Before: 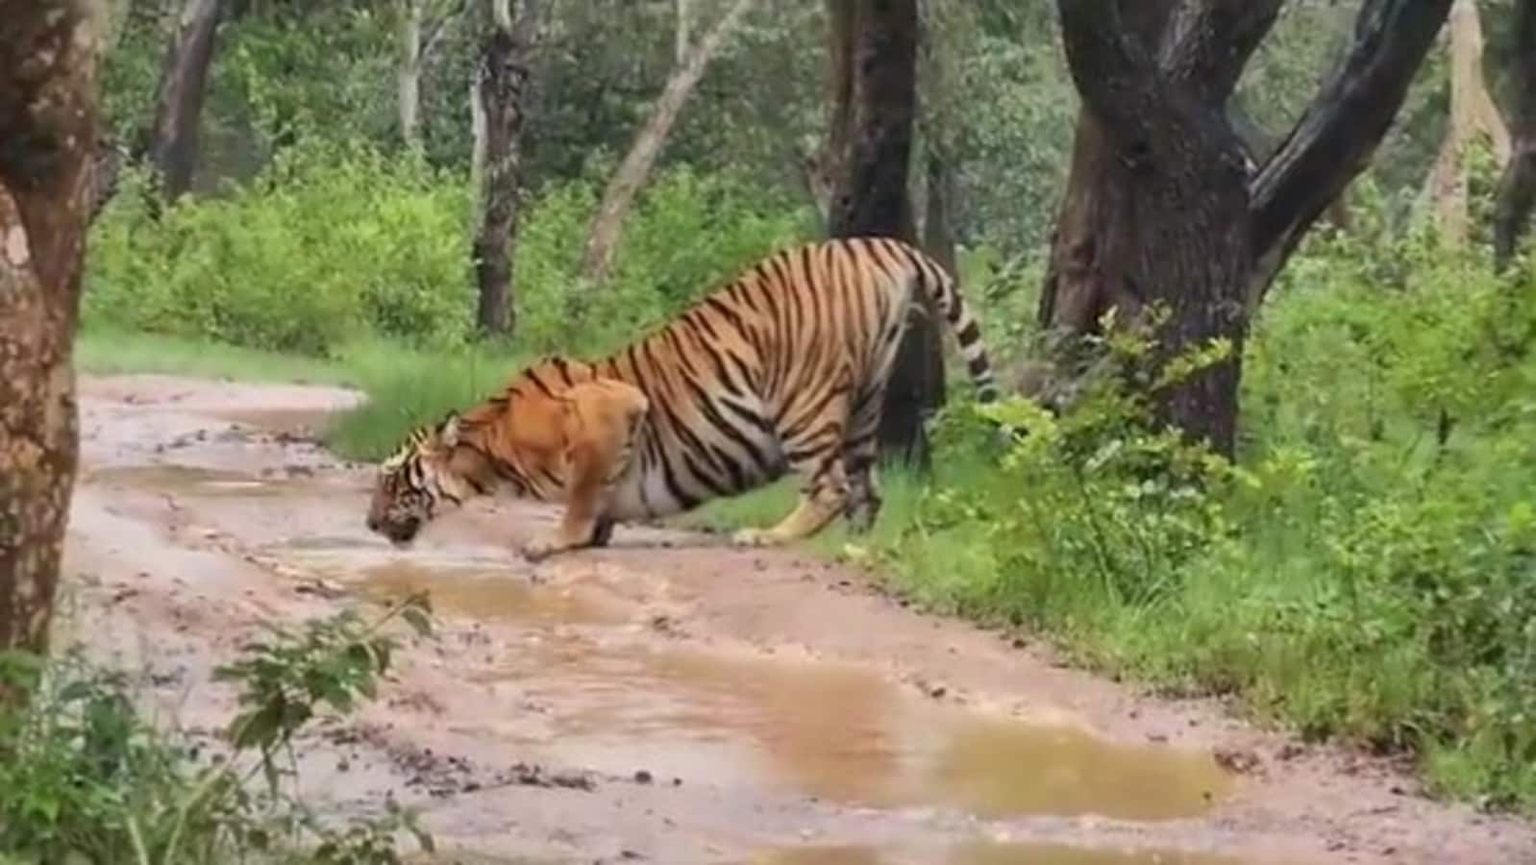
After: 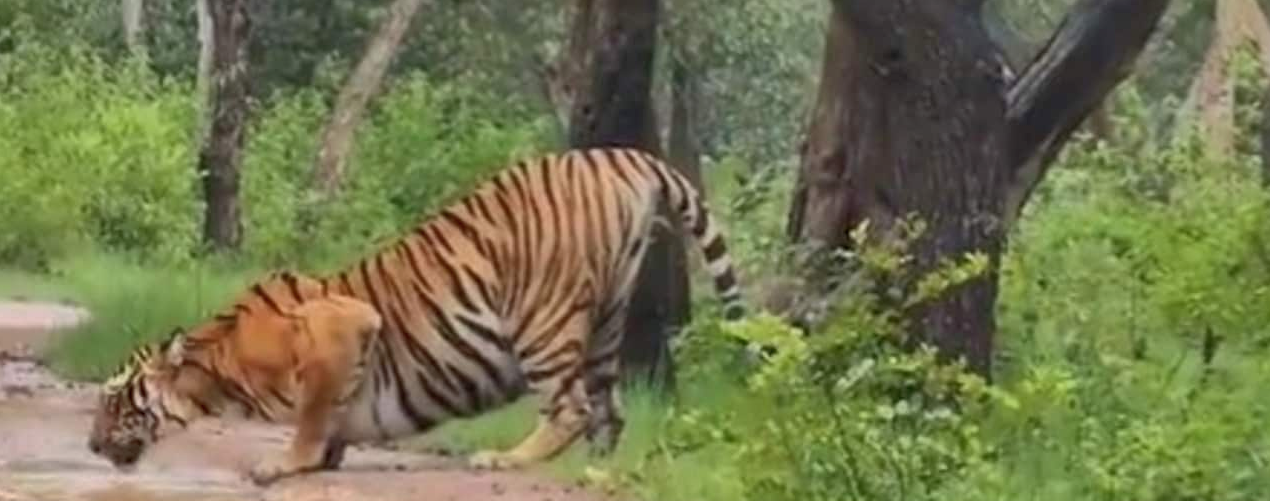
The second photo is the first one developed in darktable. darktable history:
shadows and highlights: on, module defaults
tone equalizer: on, module defaults
crop: left 18.38%, top 11.092%, right 2.134%, bottom 33.217%
